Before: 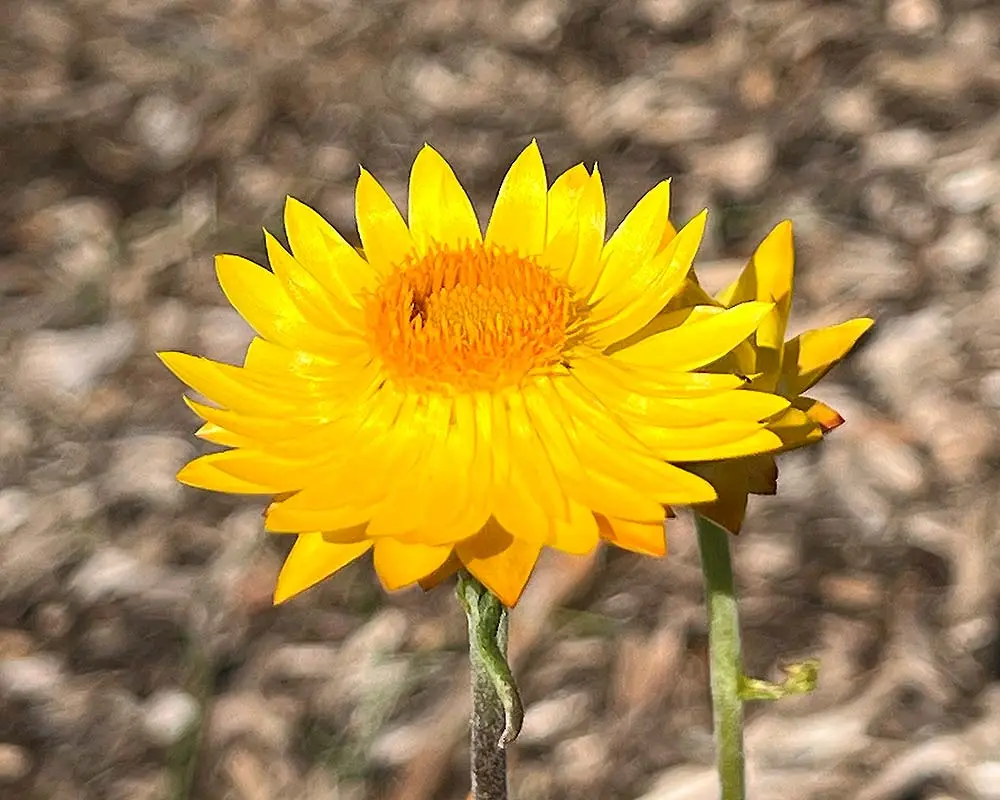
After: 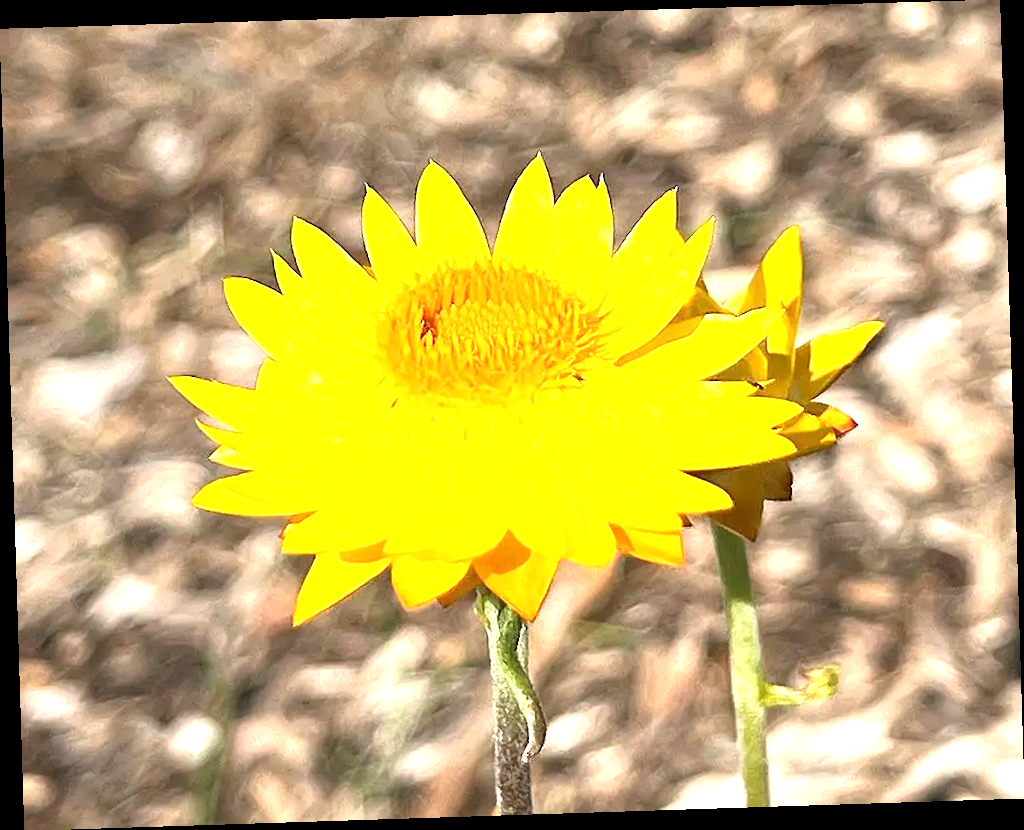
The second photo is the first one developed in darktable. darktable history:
rotate and perspective: rotation -1.77°, lens shift (horizontal) 0.004, automatic cropping off
exposure: exposure 1.16 EV, compensate exposure bias true, compensate highlight preservation false
